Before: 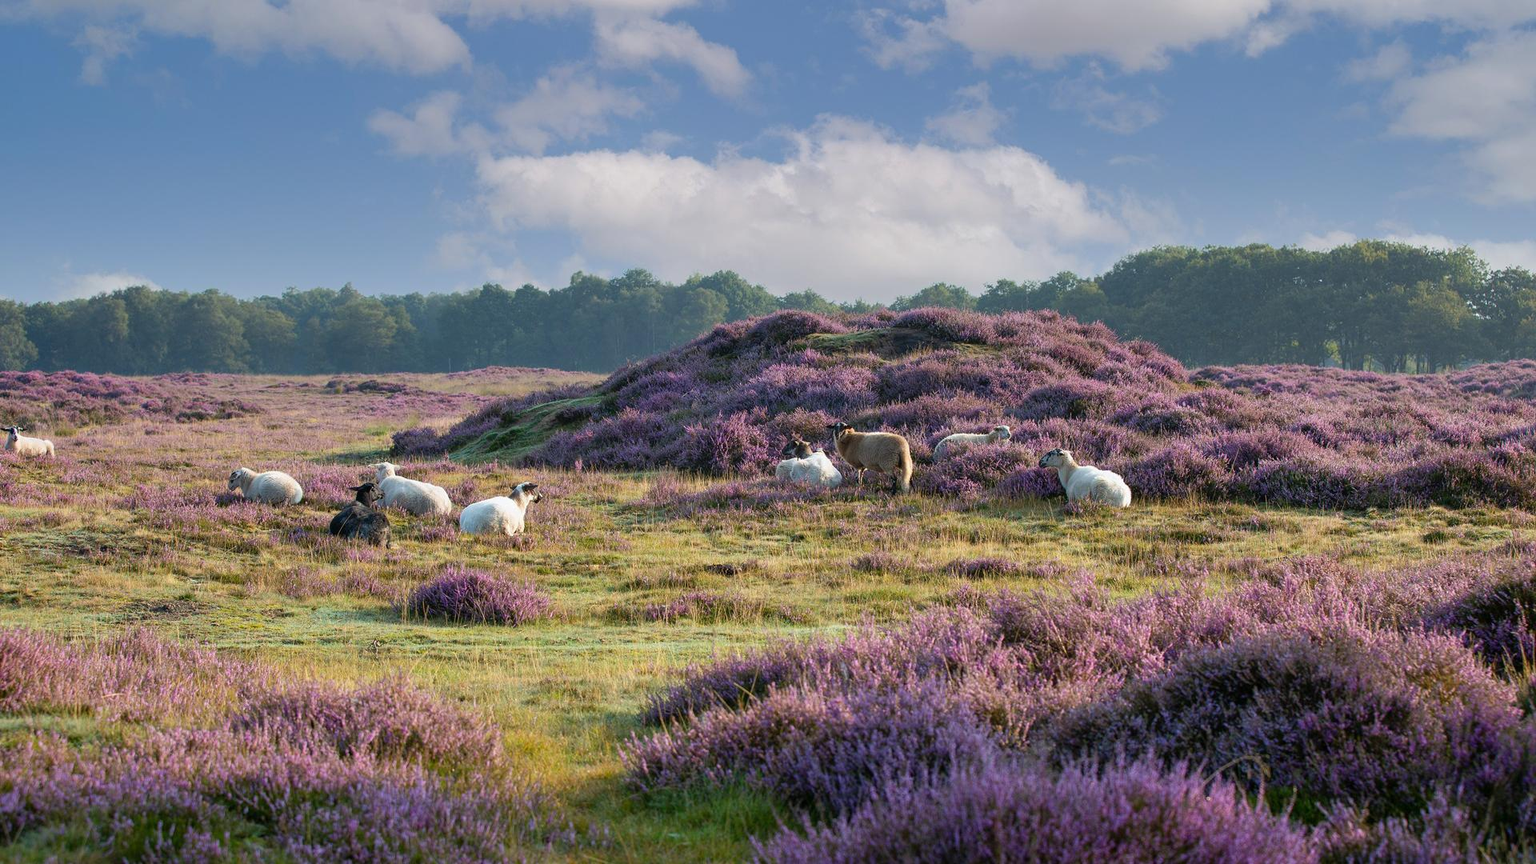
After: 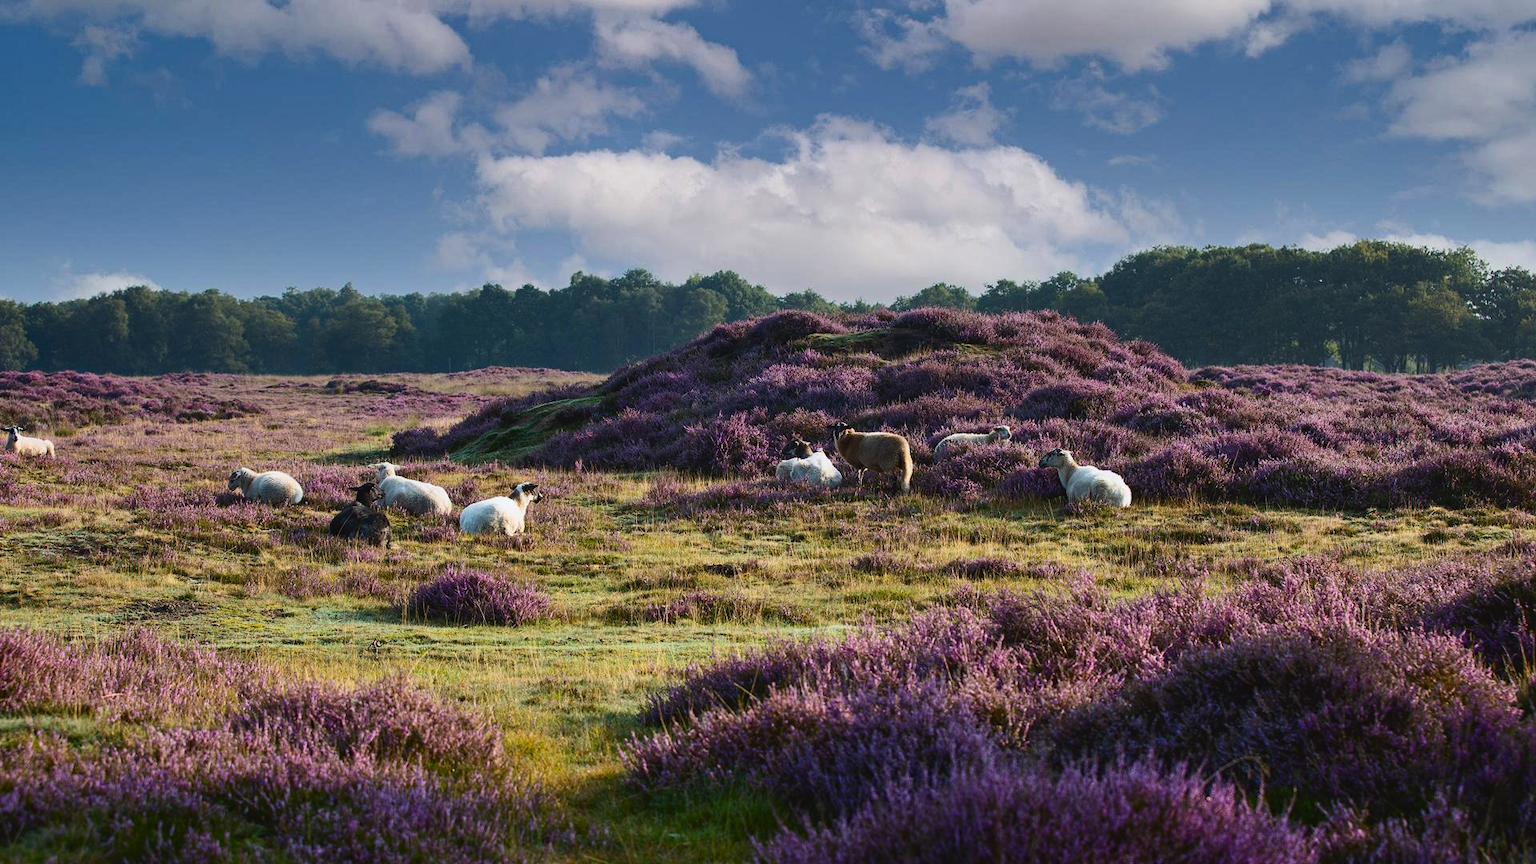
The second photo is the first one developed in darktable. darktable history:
contrast brightness saturation: contrast 0.28
exposure: black level correction -0.015, exposure -0.5 EV, compensate highlight preservation false
color balance: lift [1, 1, 0.999, 1.001], gamma [1, 1.003, 1.005, 0.995], gain [1, 0.992, 0.988, 1.012], contrast 5%, output saturation 110%
haze removal: compatibility mode true, adaptive false
